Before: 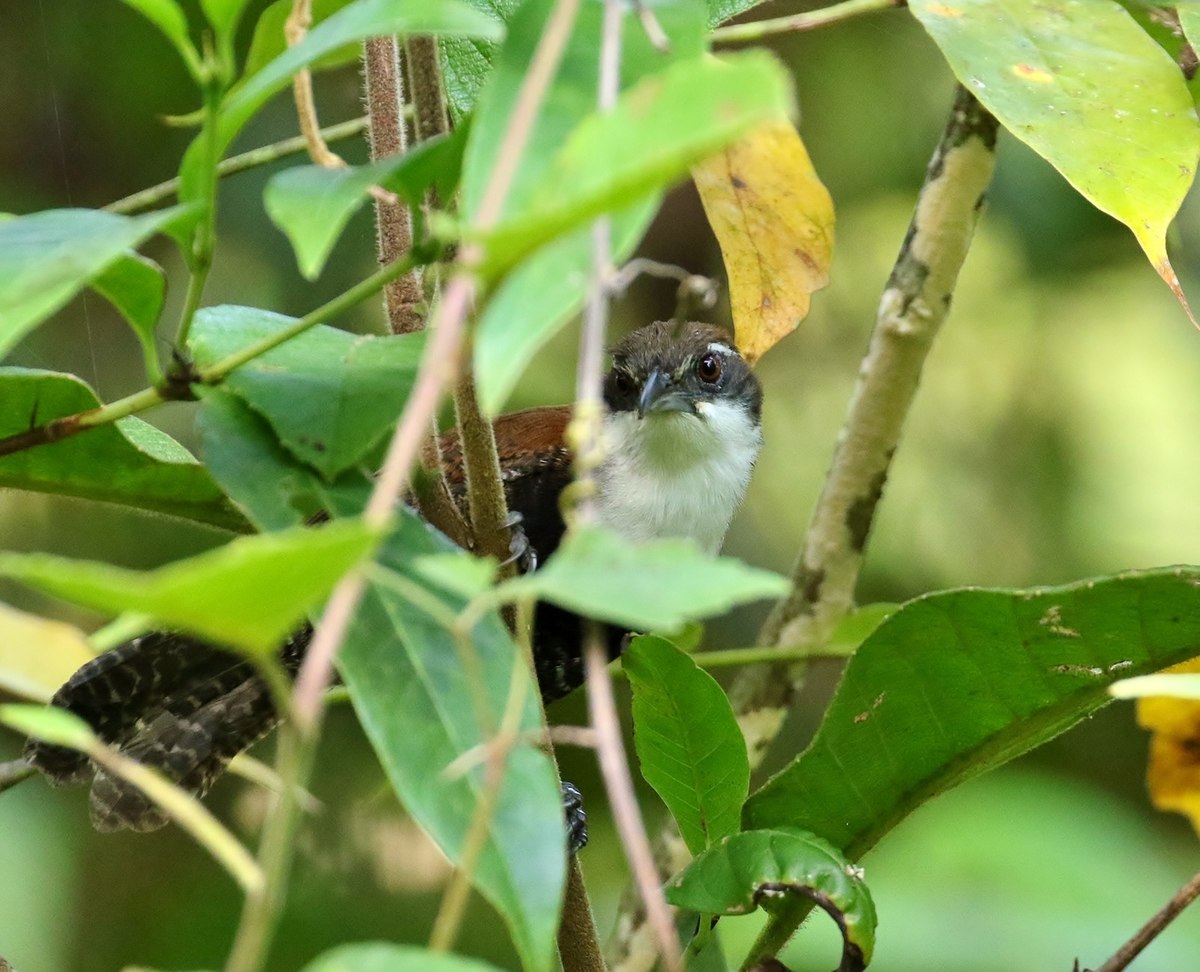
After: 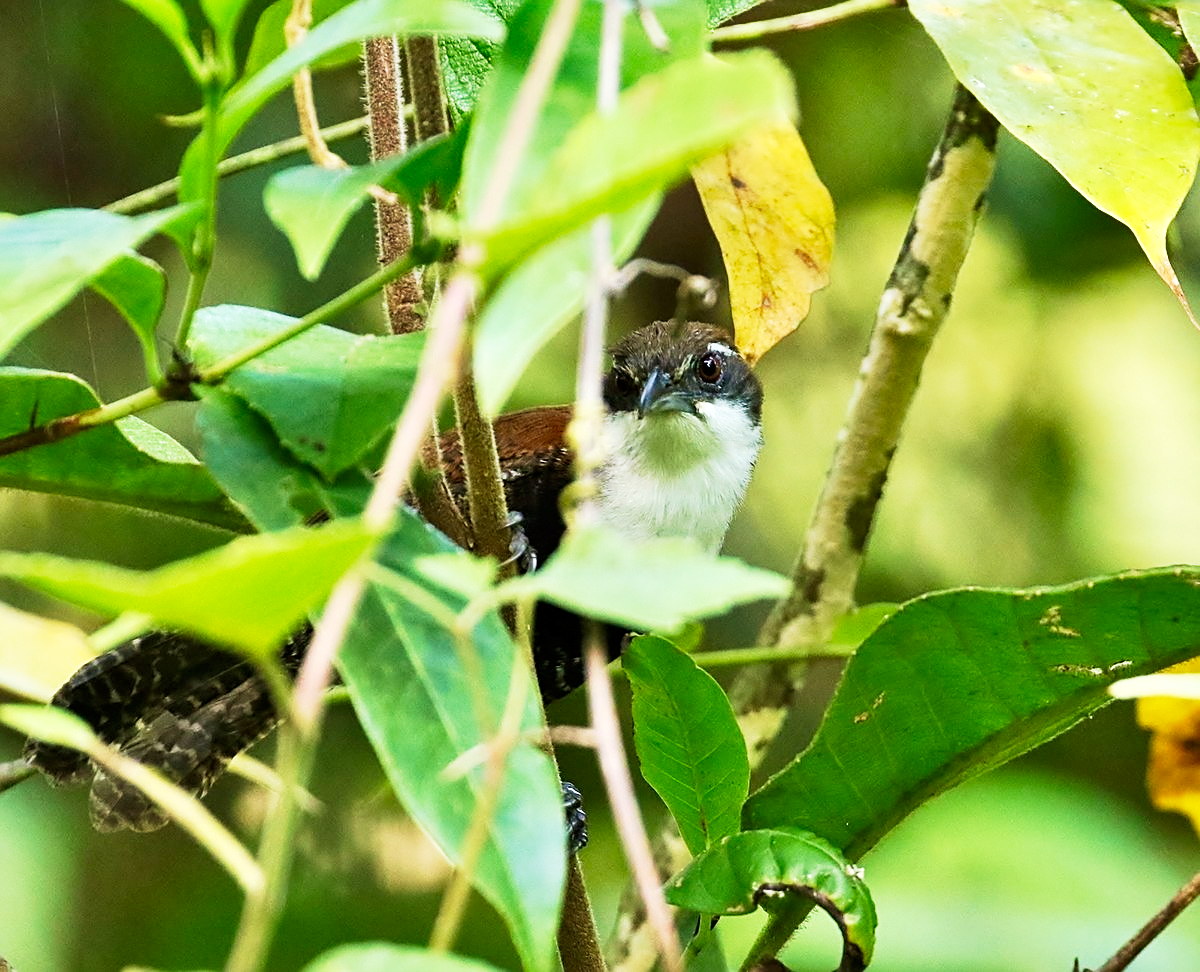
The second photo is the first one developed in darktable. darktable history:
shadows and highlights: soften with gaussian
sharpen: on, module defaults
velvia: on, module defaults
base curve: curves: ch0 [(0, 0) (0.005, 0.002) (0.193, 0.295) (0.399, 0.664) (0.75, 0.928) (1, 1)], preserve colors none
